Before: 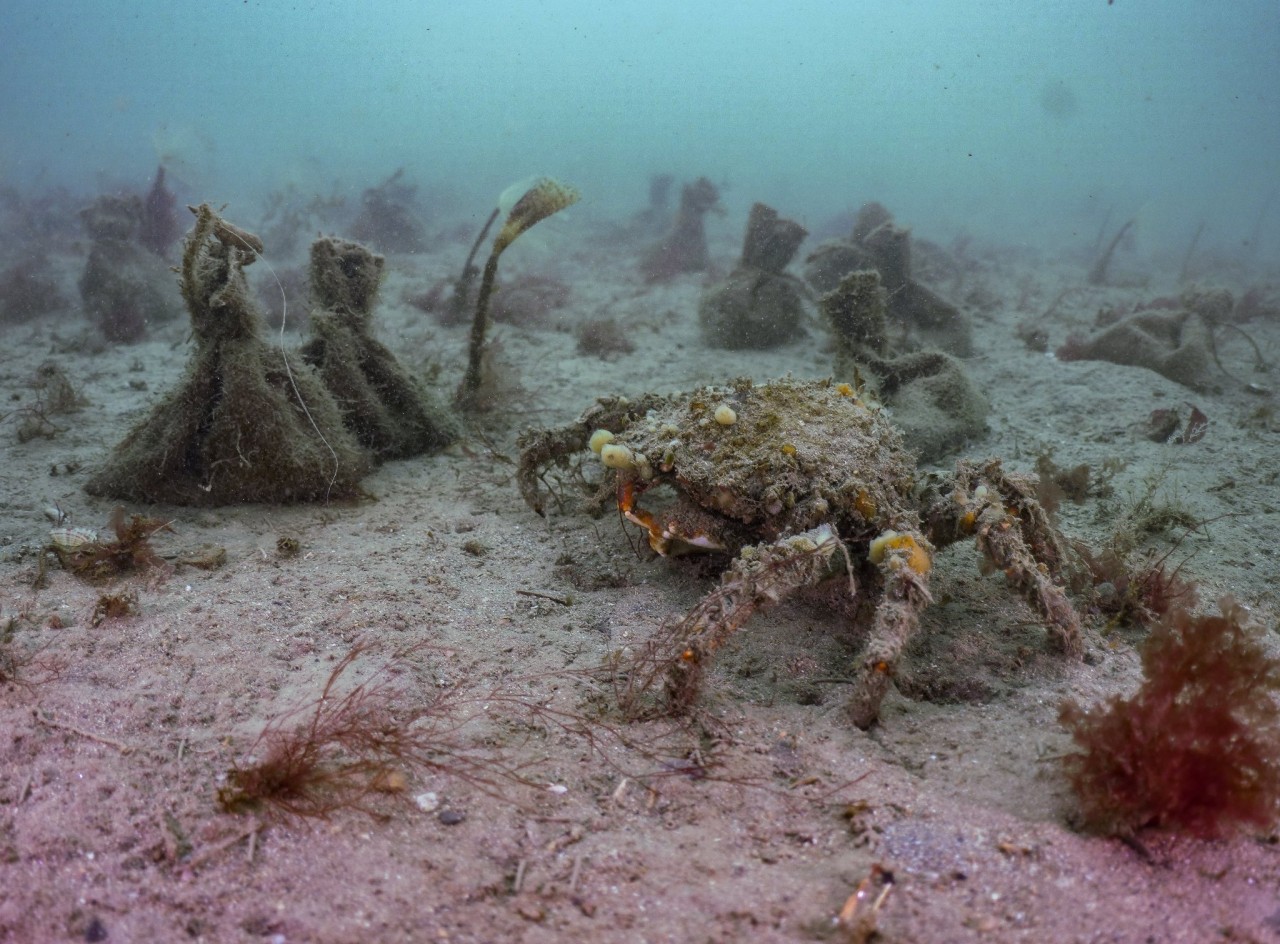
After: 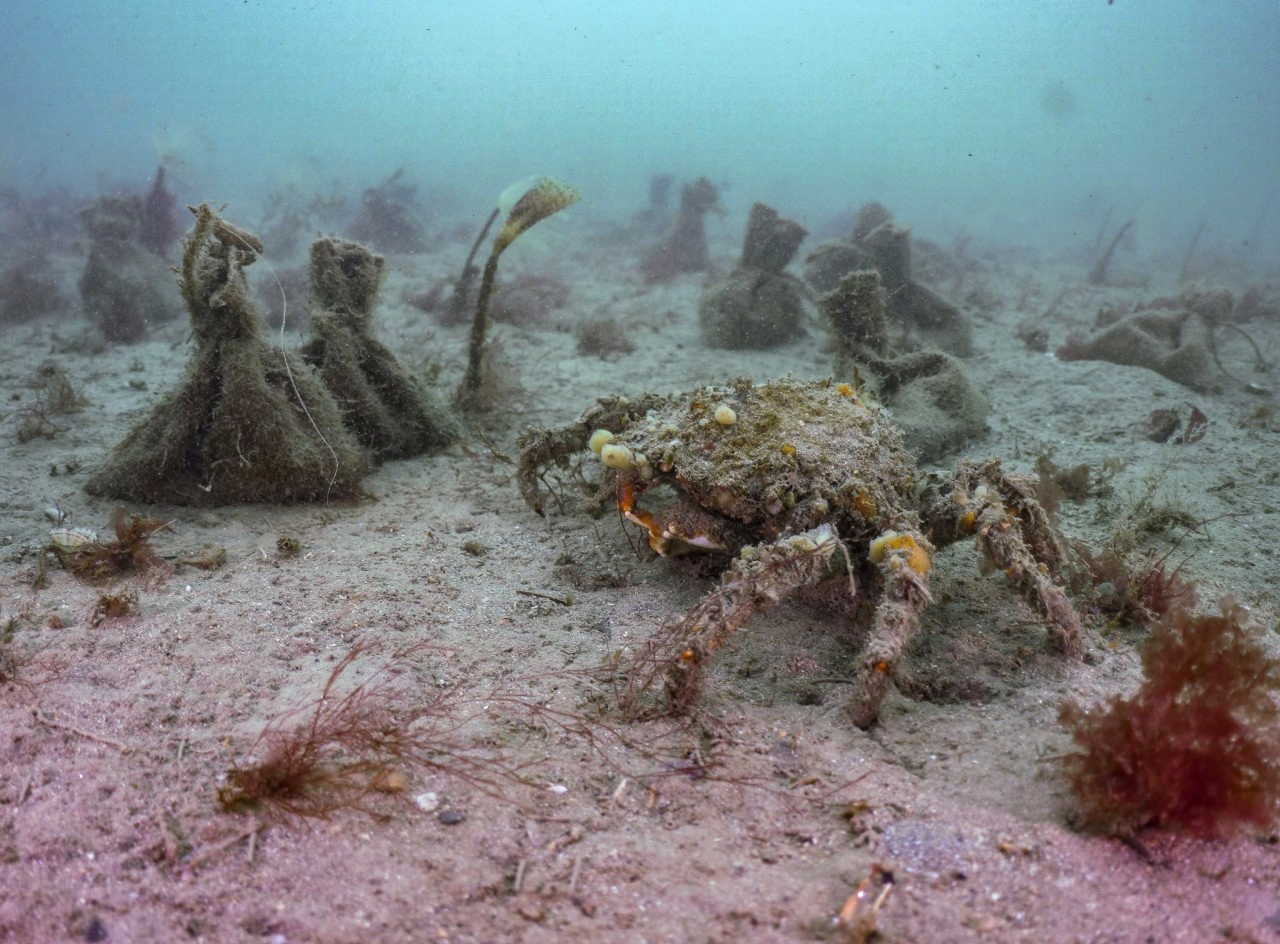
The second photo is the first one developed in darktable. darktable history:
exposure: exposure 0.297 EV, compensate exposure bias true, compensate highlight preservation false
